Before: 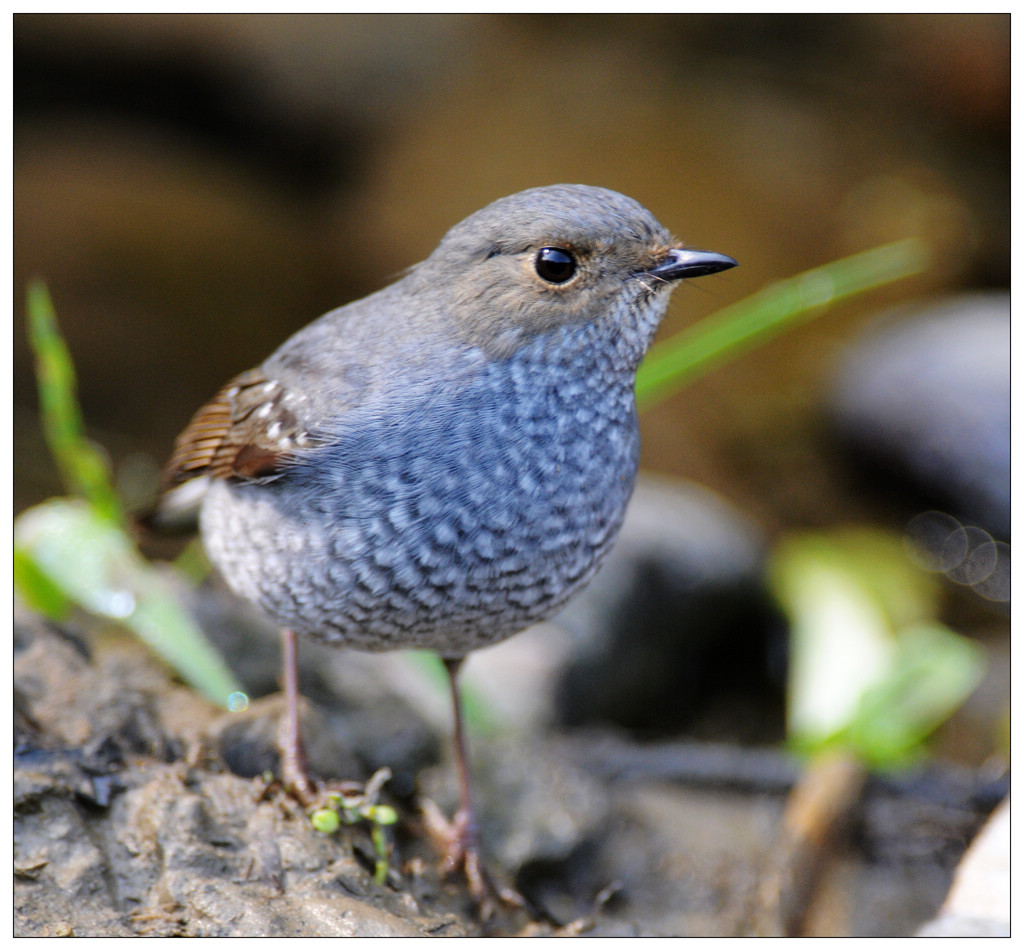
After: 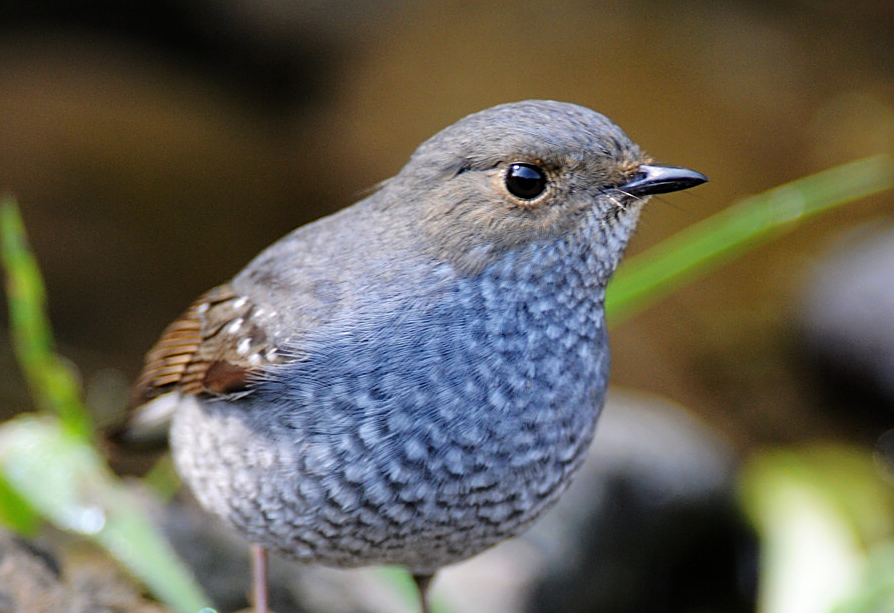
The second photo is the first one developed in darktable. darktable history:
crop: left 2.95%, top 8.881%, right 9.674%, bottom 26.637%
sharpen: amount 0.498
